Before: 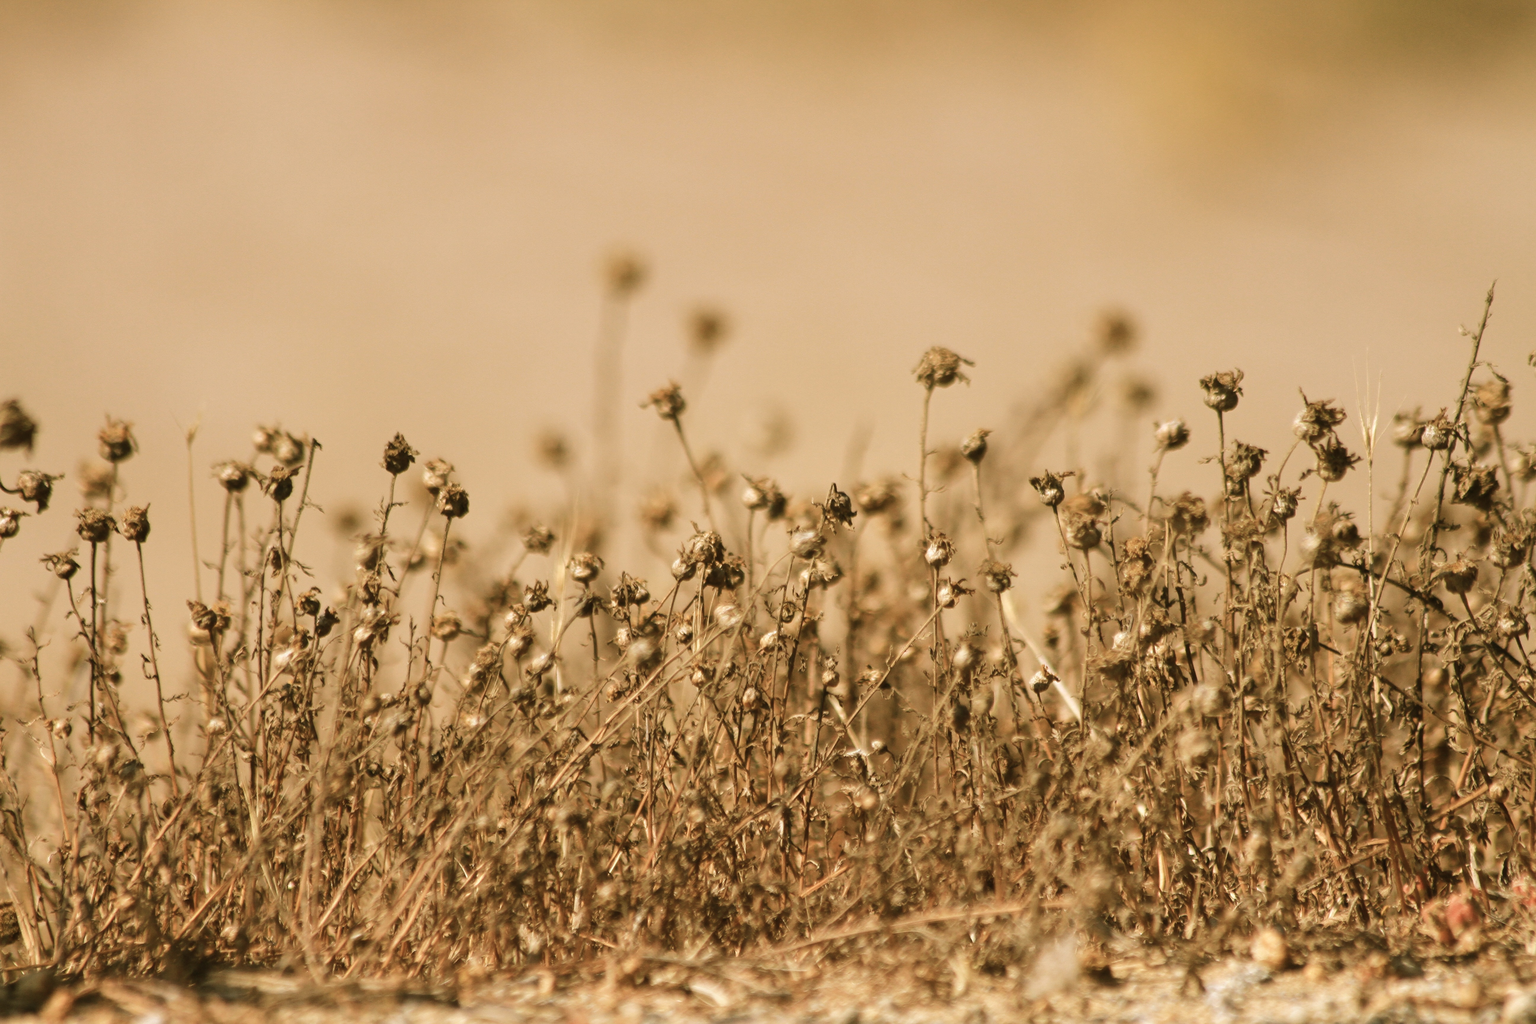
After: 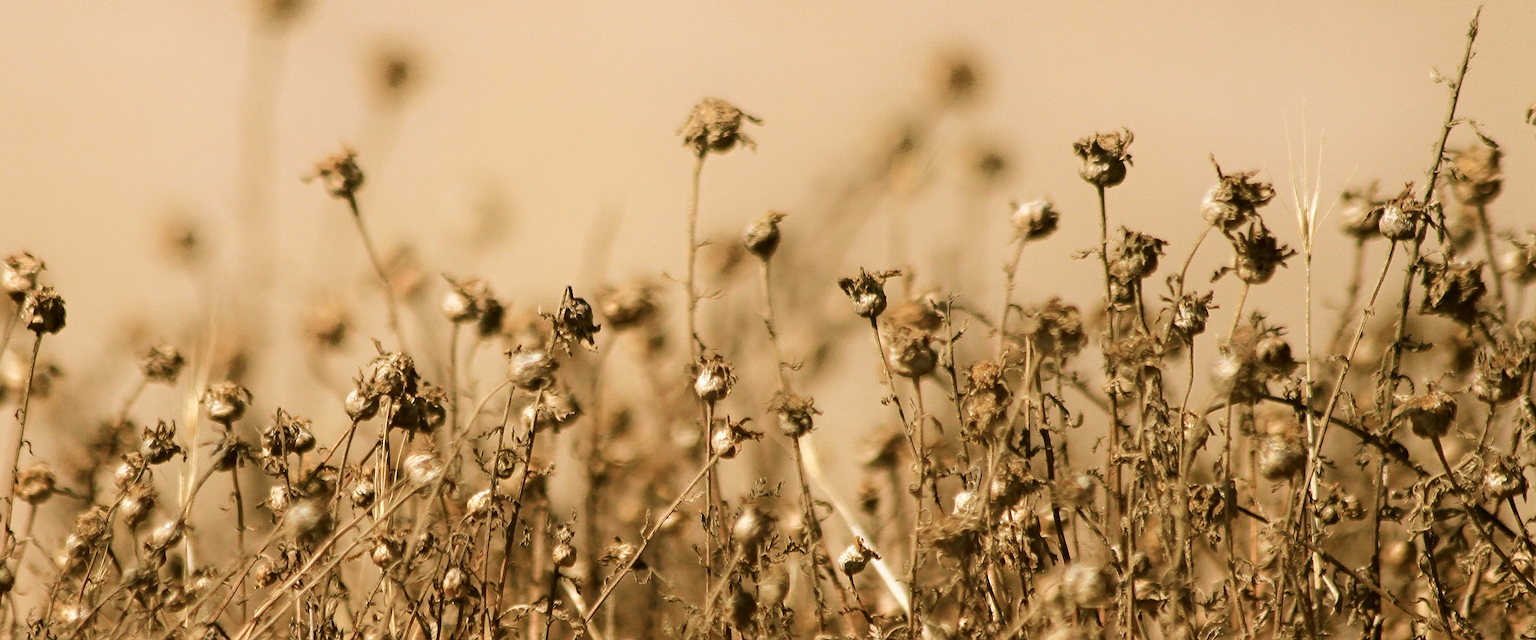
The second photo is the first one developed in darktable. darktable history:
crop and rotate: left 27.449%, top 26.951%, bottom 27.658%
haze removal: compatibility mode true, adaptive false
sharpen: radius 1.347, amount 1.26, threshold 0.703
shadows and highlights: shadows -63.63, white point adjustment -5.39, highlights 61.78
